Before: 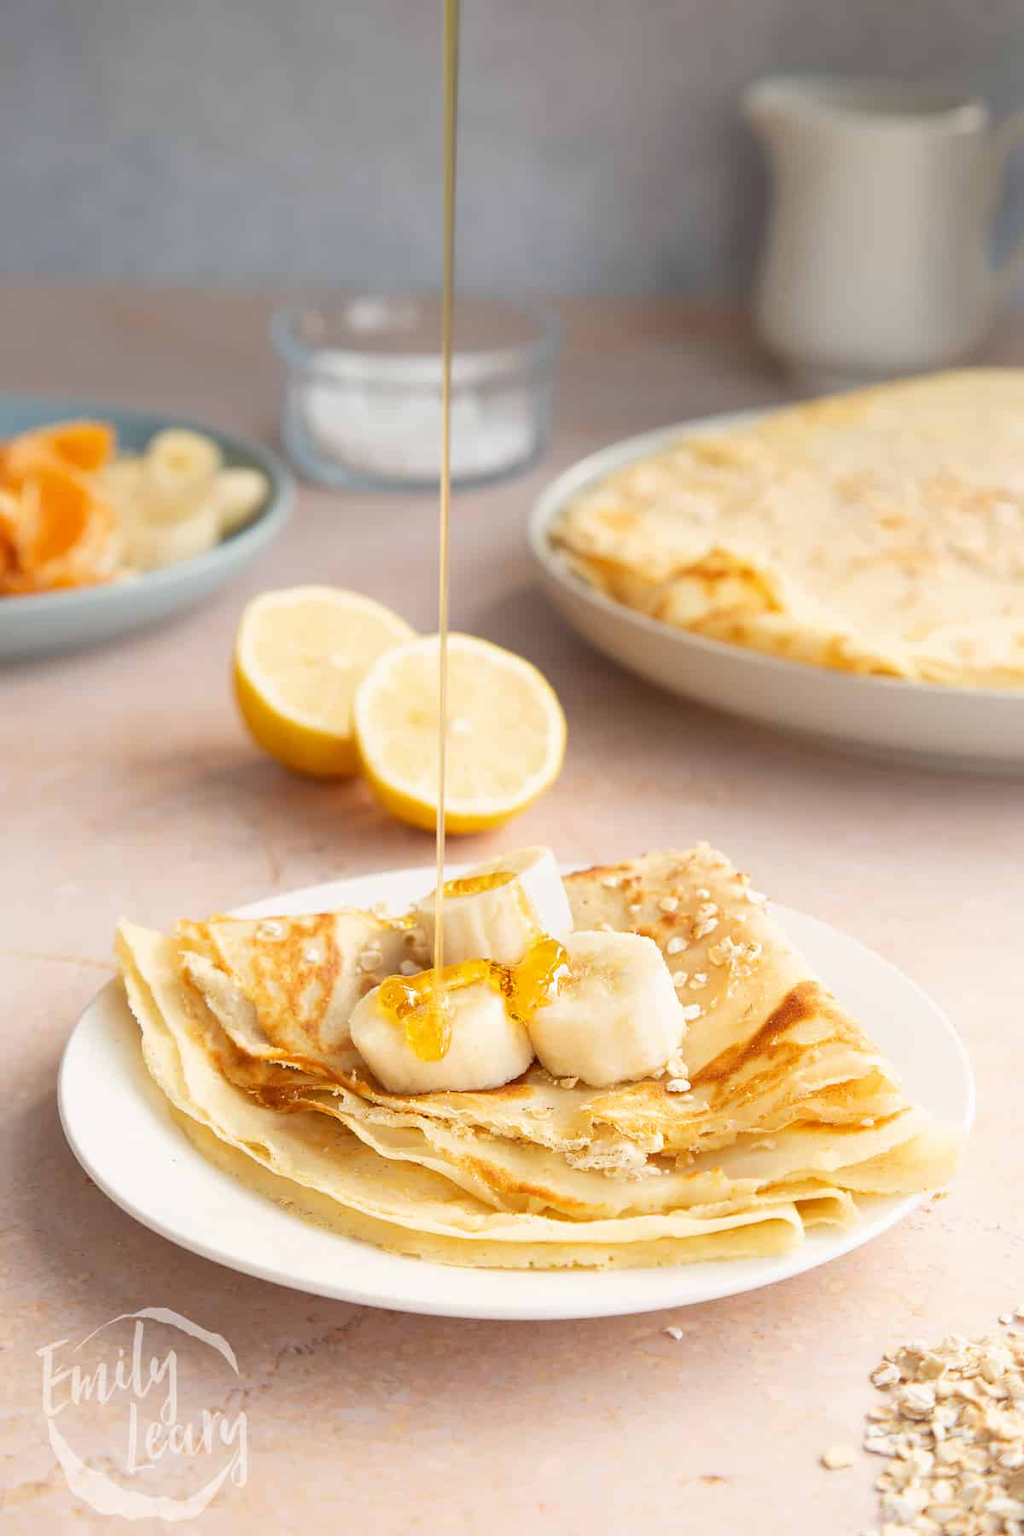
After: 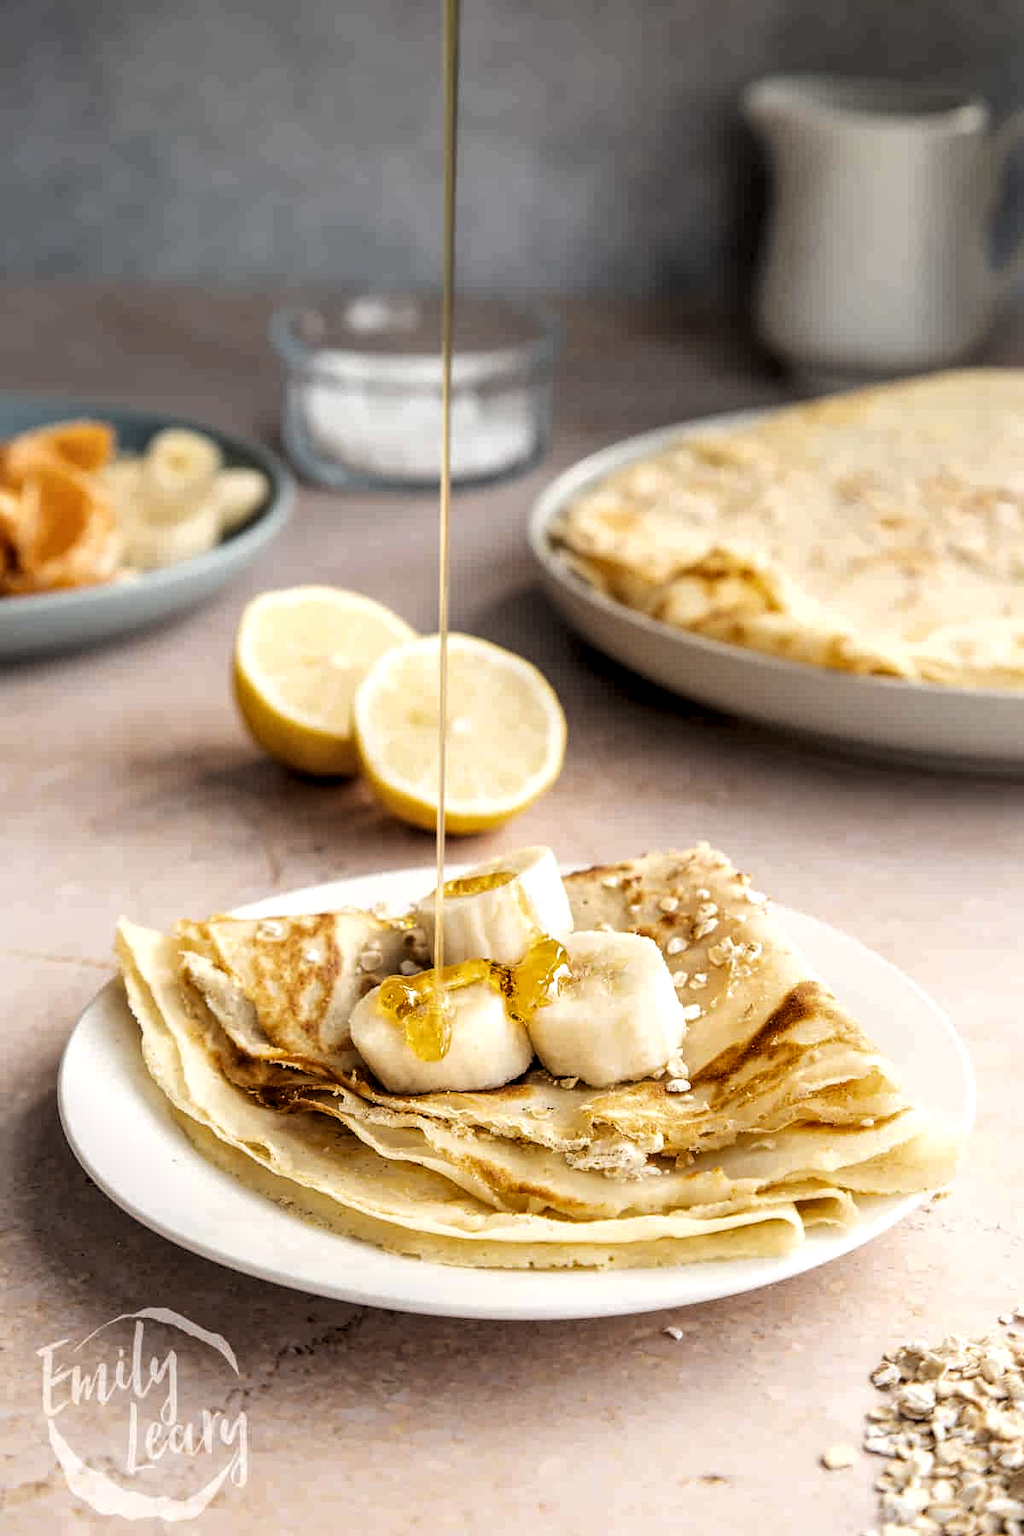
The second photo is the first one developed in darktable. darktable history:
contrast brightness saturation: contrast 0.07
levels: mode automatic, black 0.023%, white 99.97%, levels [0.062, 0.494, 0.925]
local contrast: highlights 20%, detail 150%
